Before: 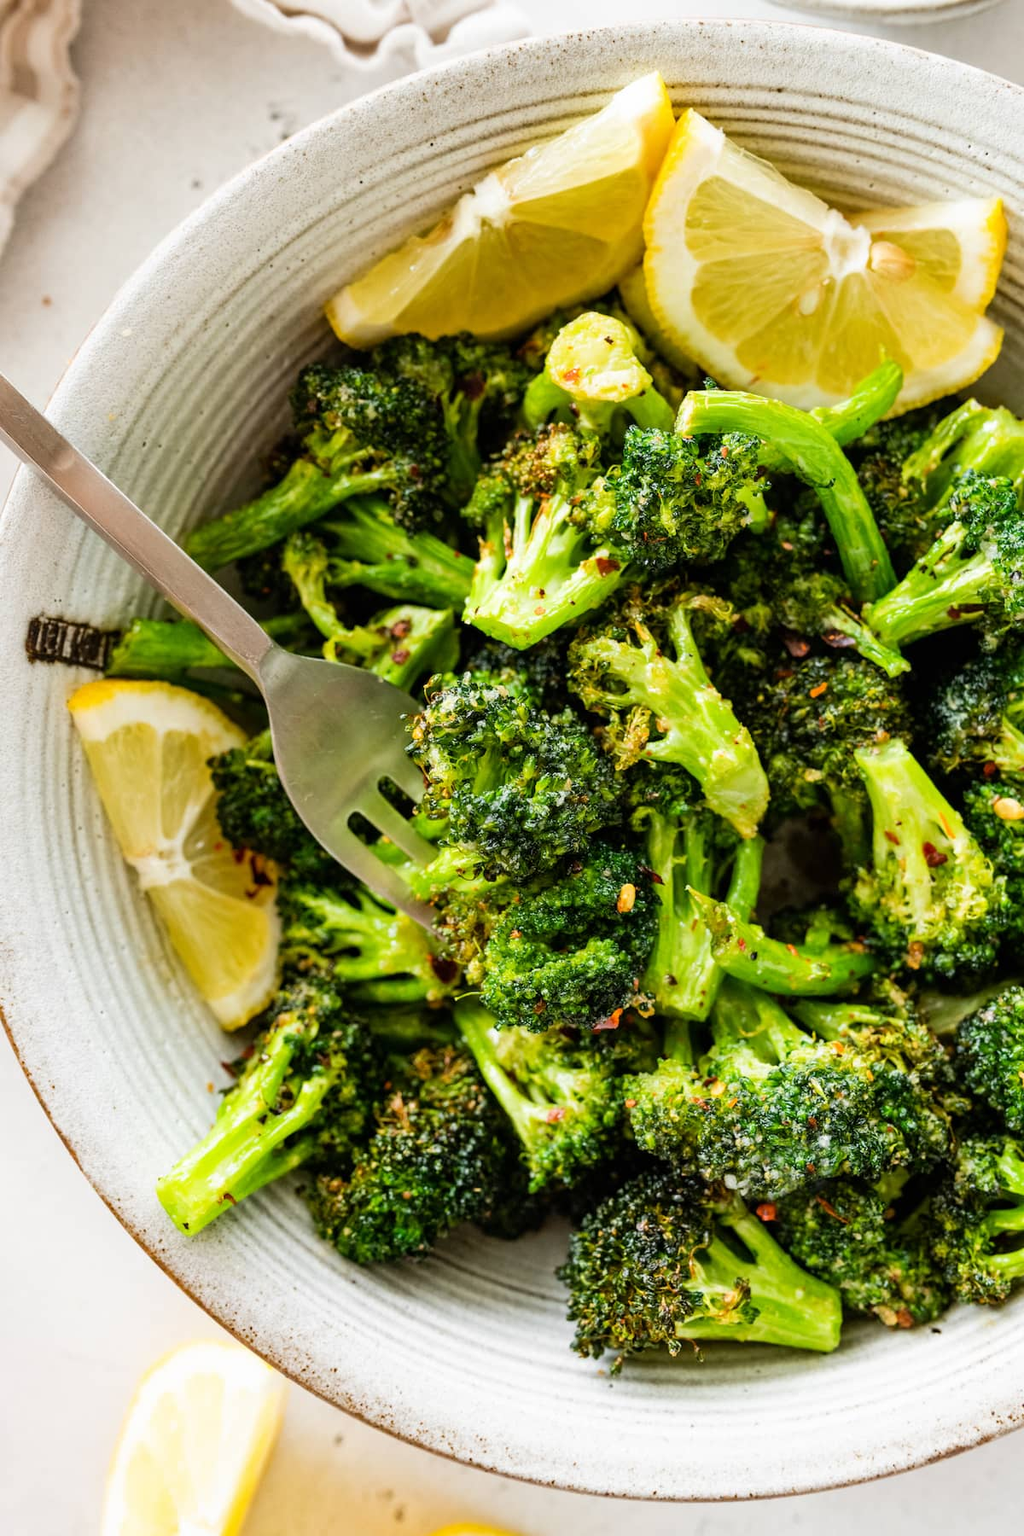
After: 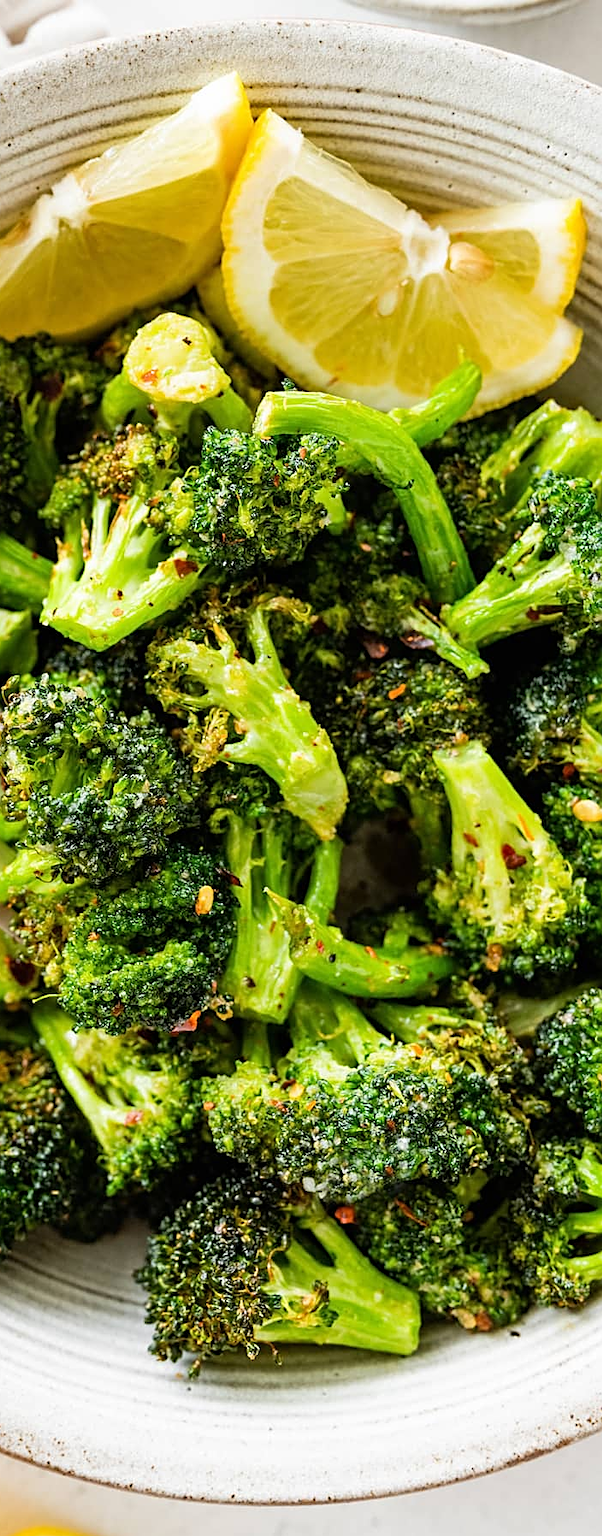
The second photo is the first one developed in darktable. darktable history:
crop: left 41.257%
sharpen: on, module defaults
